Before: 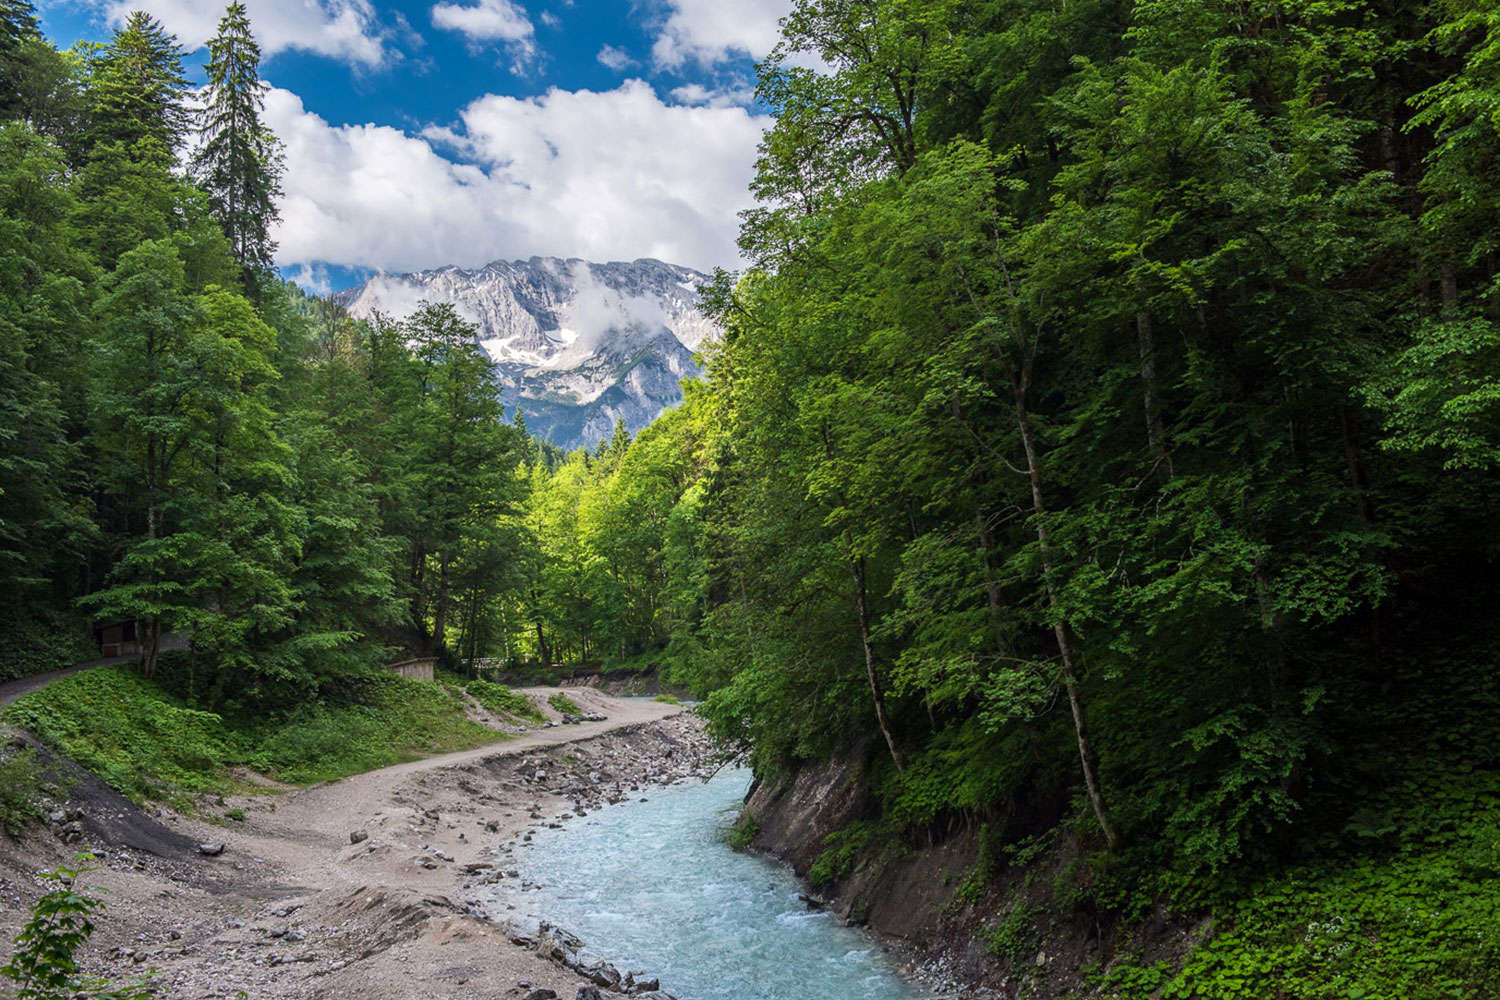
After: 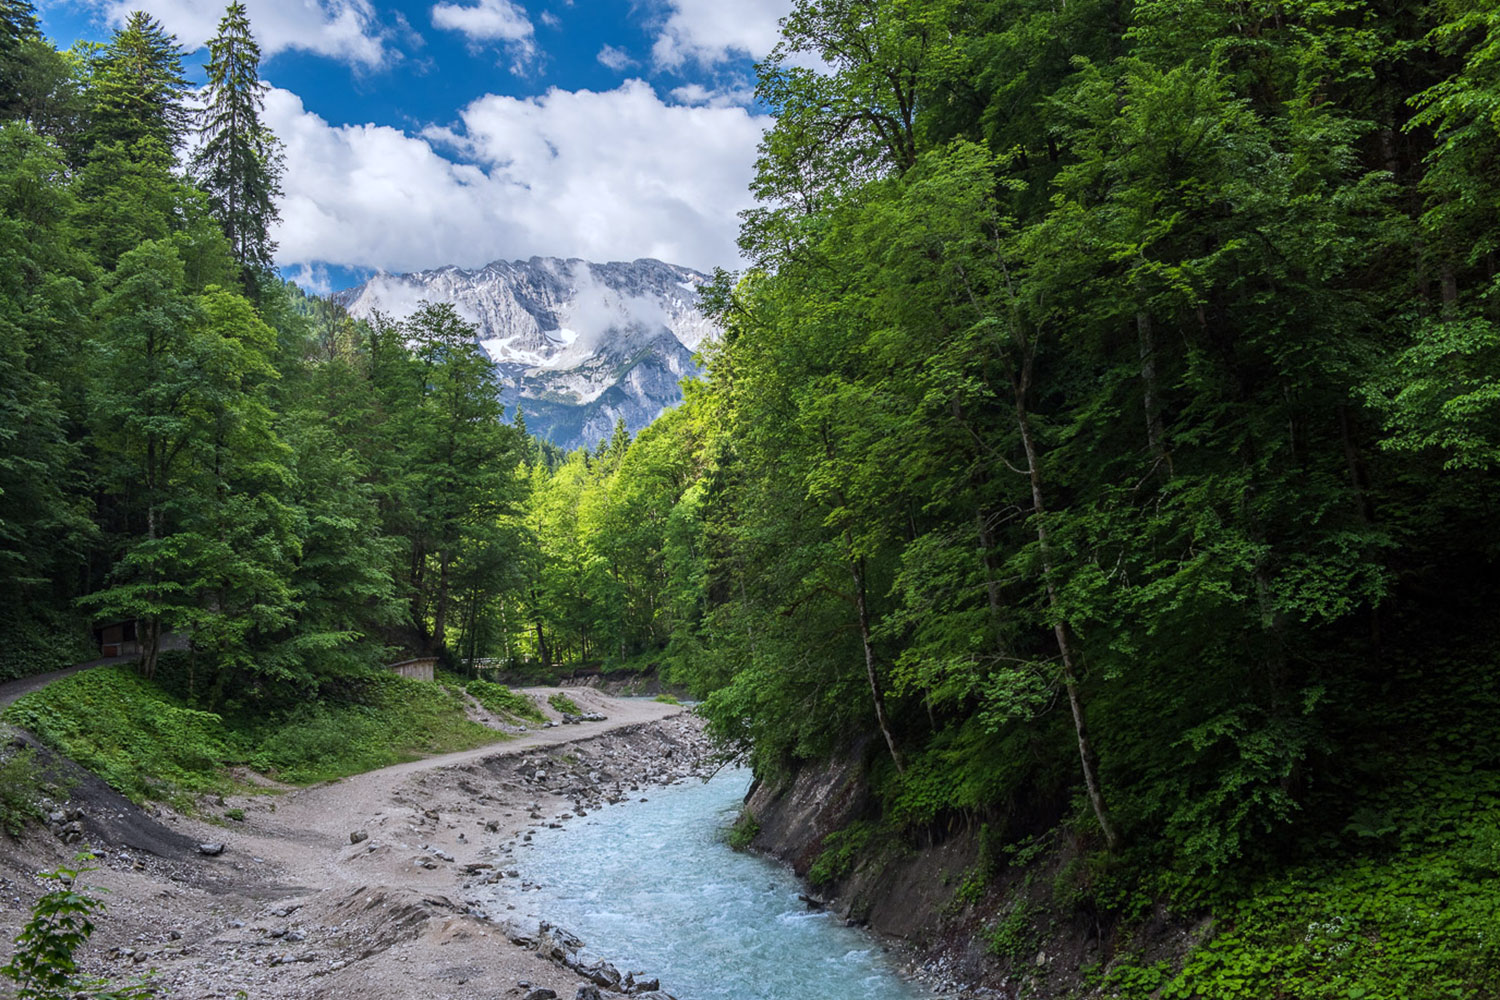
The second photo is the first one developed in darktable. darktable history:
white balance: red 0.967, blue 1.049
color balance rgb: perceptual saturation grading › global saturation -1%
